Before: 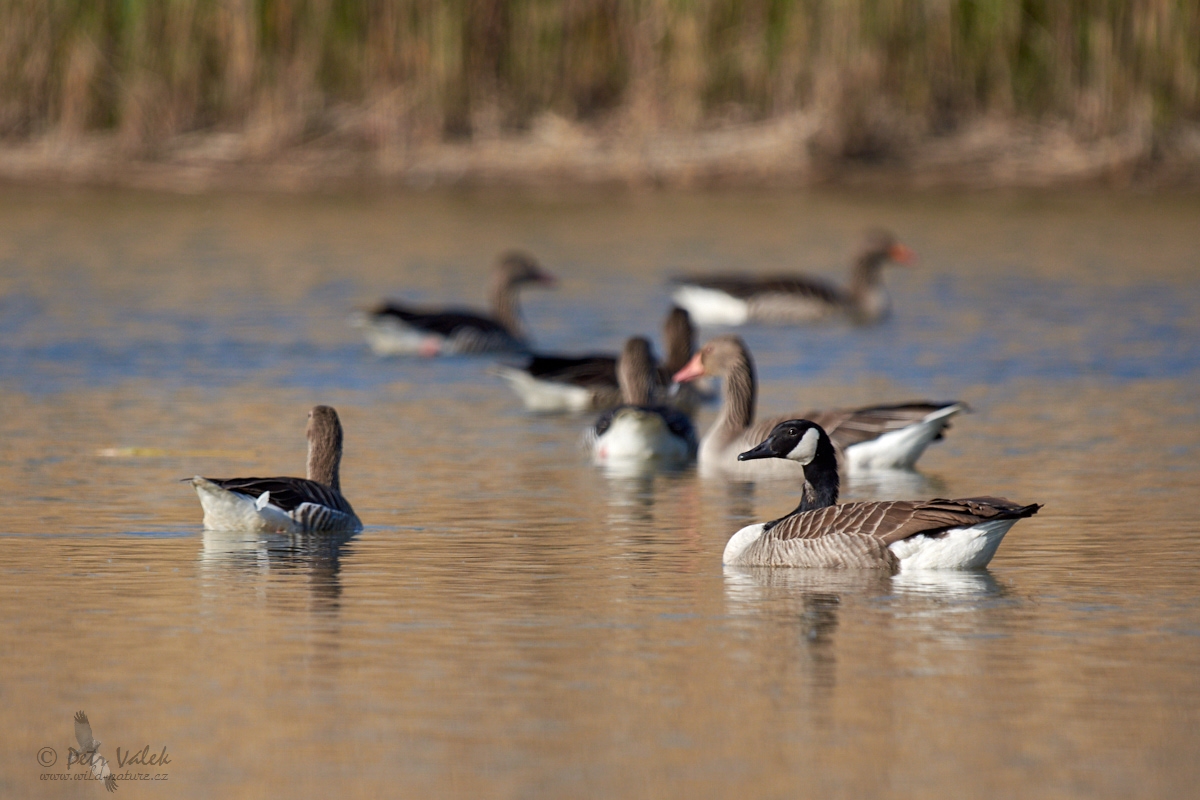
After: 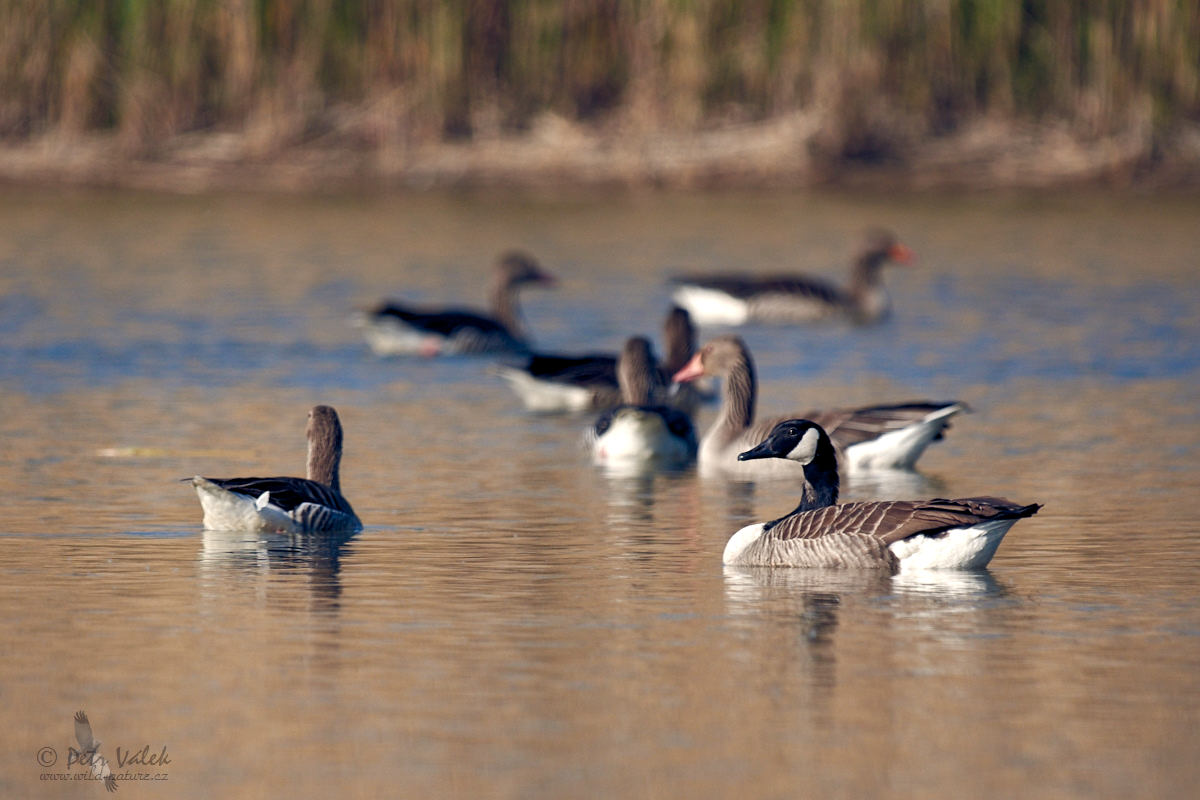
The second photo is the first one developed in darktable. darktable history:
color balance rgb: highlights gain › chroma 2.94%, highlights gain › hue 60.57°, global offset › chroma 0.25%, global offset › hue 256.52°, perceptual saturation grading › global saturation 20%, perceptual saturation grading › highlights -50%, perceptual saturation grading › shadows 30%, contrast 15%
white balance: red 0.978, blue 0.999
